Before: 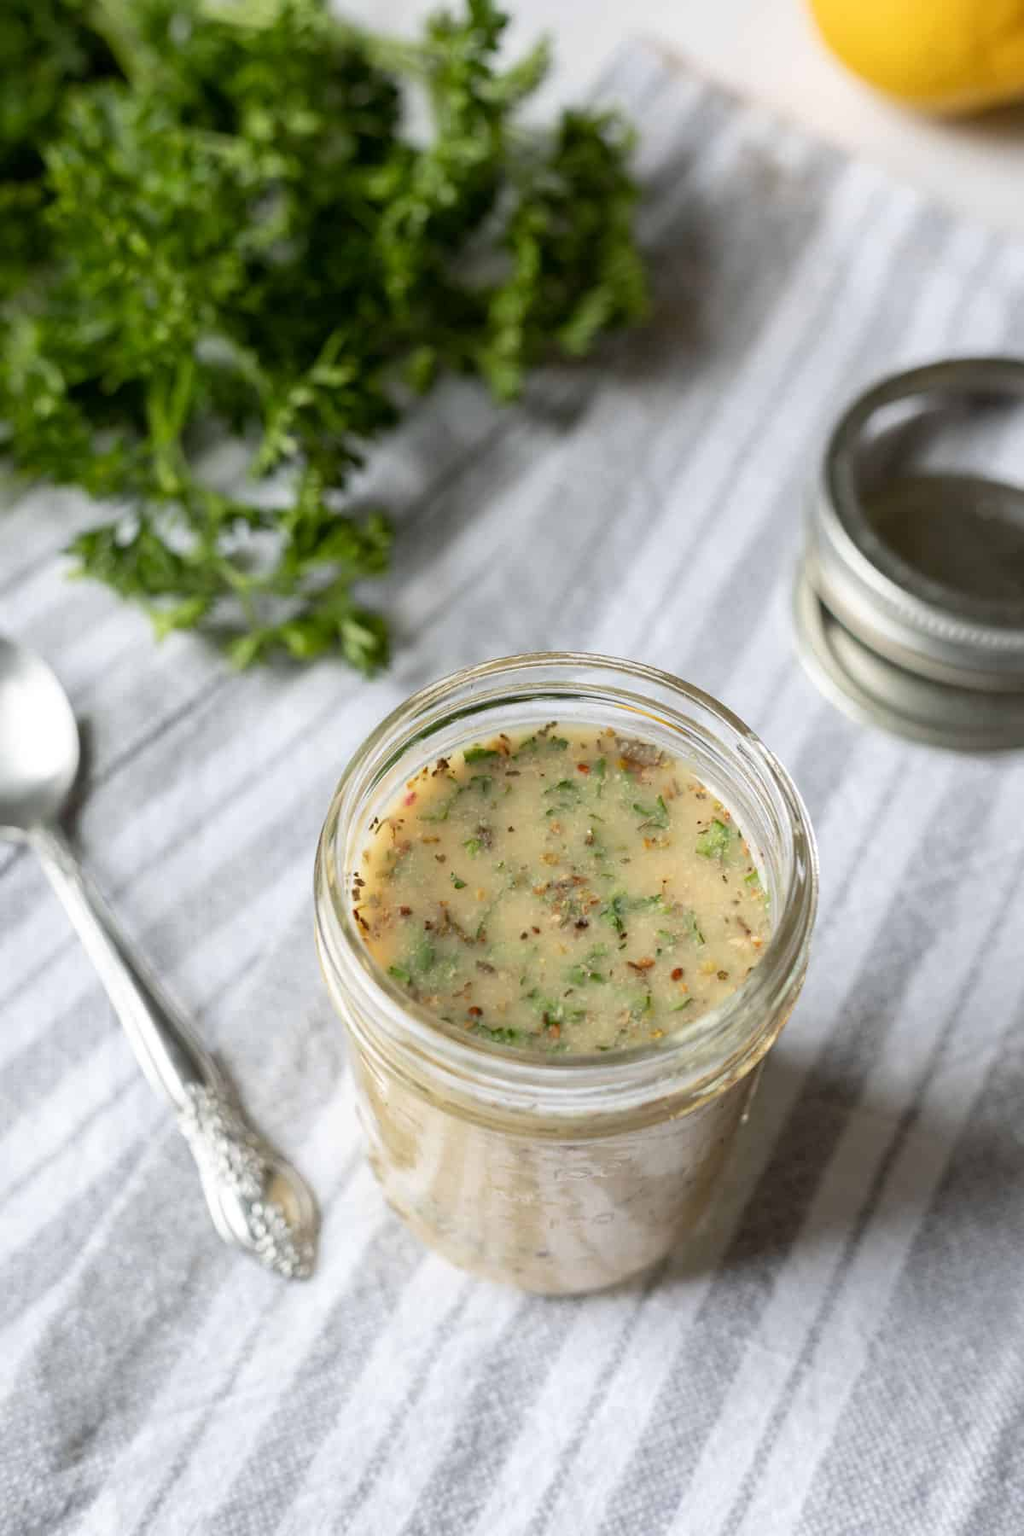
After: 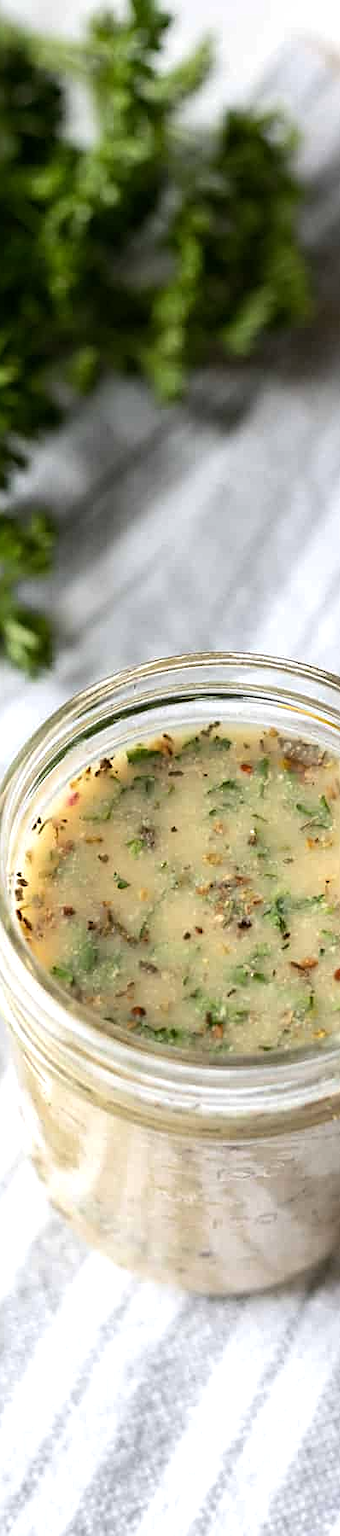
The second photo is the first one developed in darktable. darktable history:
tone equalizer: -8 EV -0.426 EV, -7 EV -0.403 EV, -6 EV -0.368 EV, -5 EV -0.188 EV, -3 EV 0.227 EV, -2 EV 0.309 EV, -1 EV 0.405 EV, +0 EV 0.43 EV, edges refinement/feathering 500, mask exposure compensation -1.57 EV, preserve details no
crop: left 32.953%, right 33.731%
sharpen: on, module defaults
